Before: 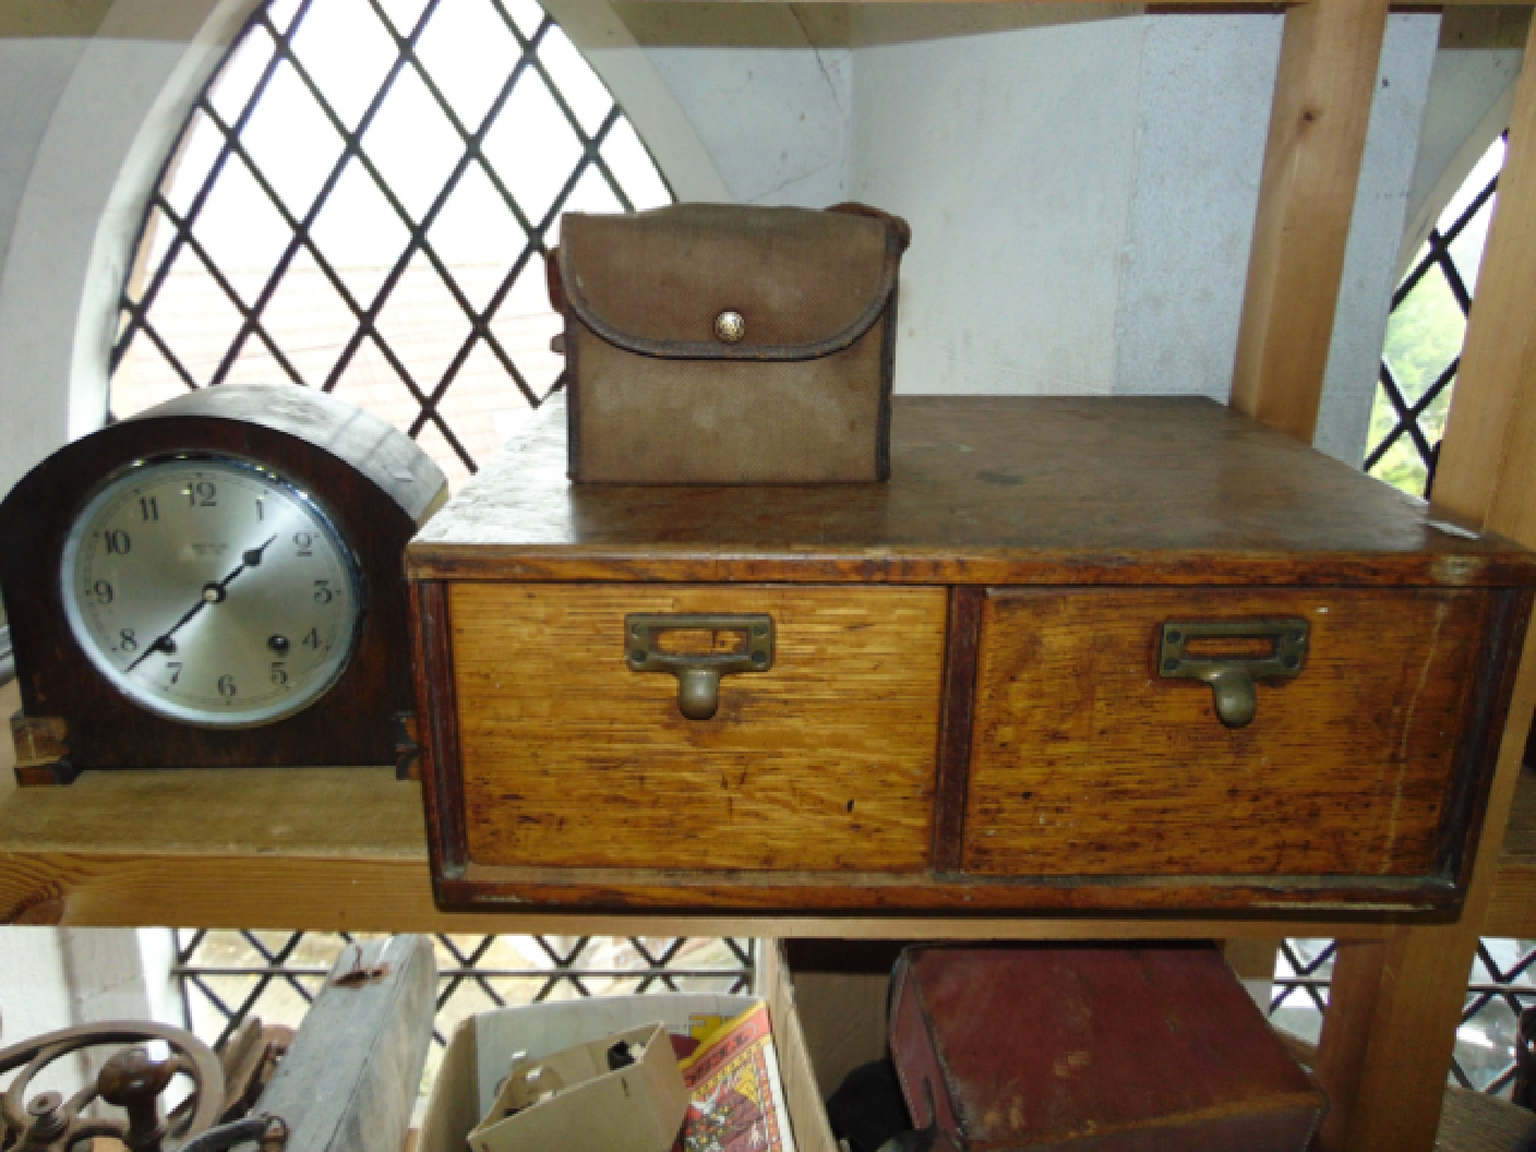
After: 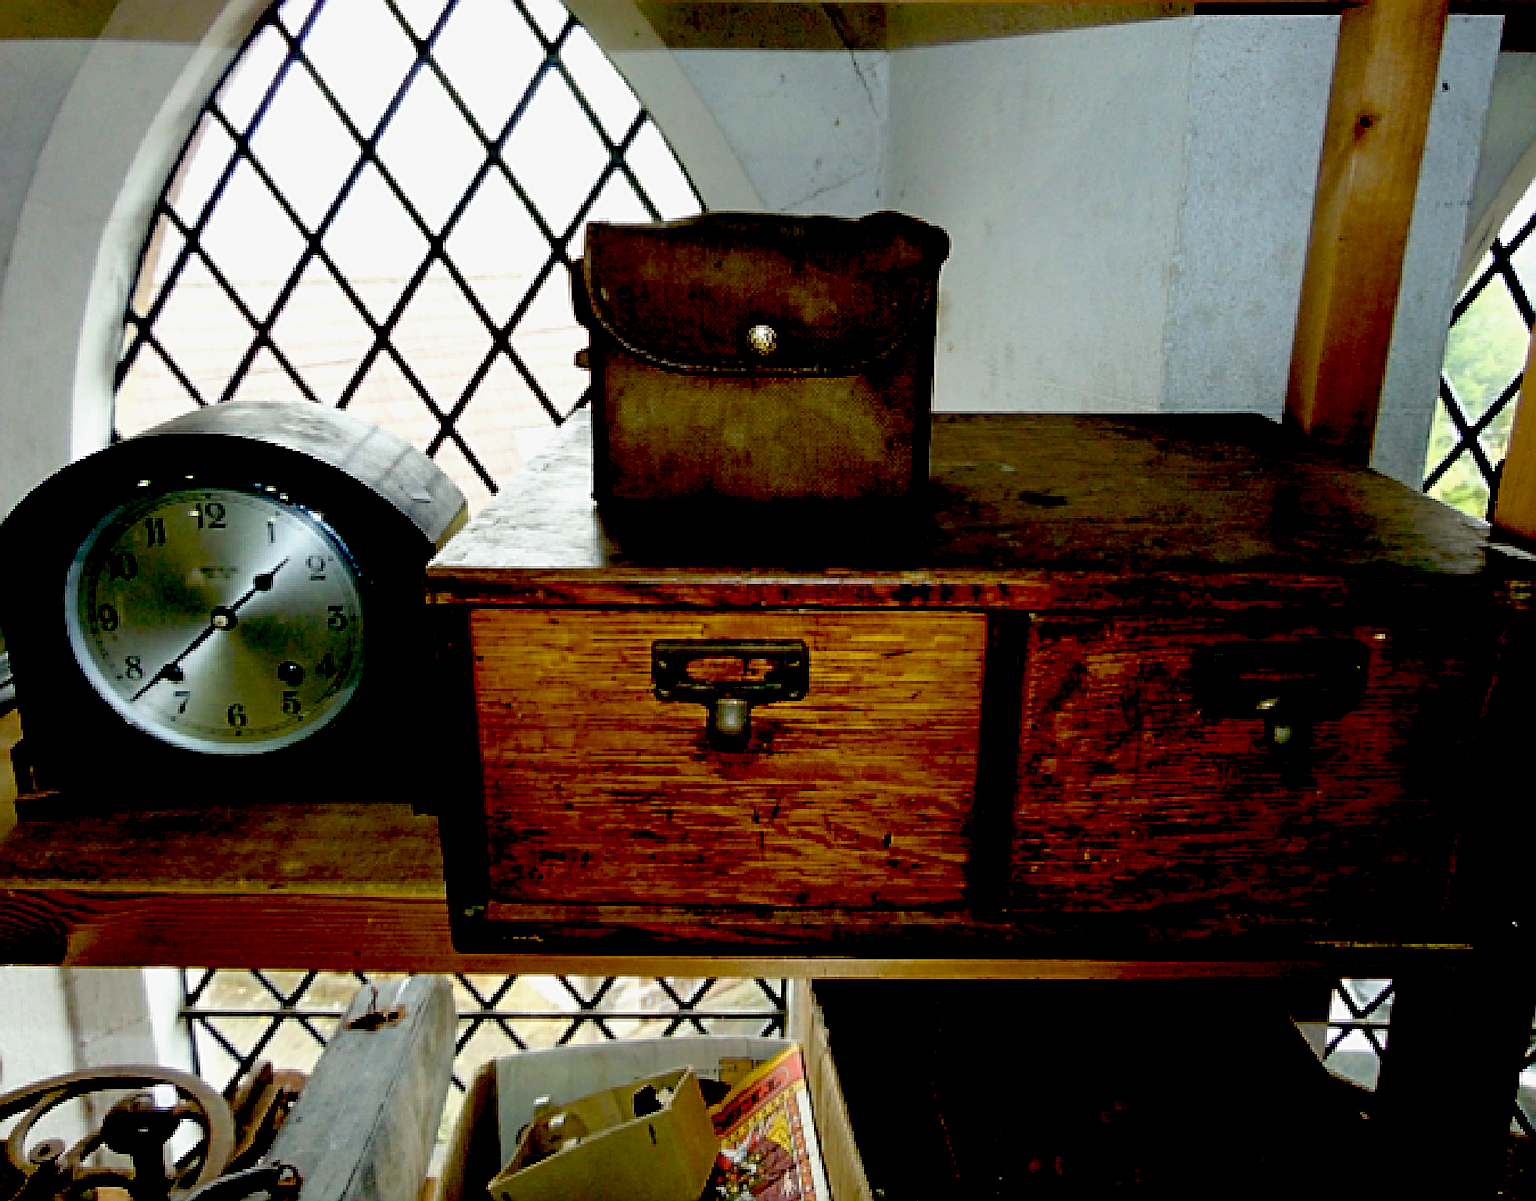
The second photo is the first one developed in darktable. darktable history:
exposure: black level correction 0.1, exposure -0.092 EV, compensate highlight preservation false
crop: right 4.126%, bottom 0.031%
sharpen: radius 2.676, amount 0.669
